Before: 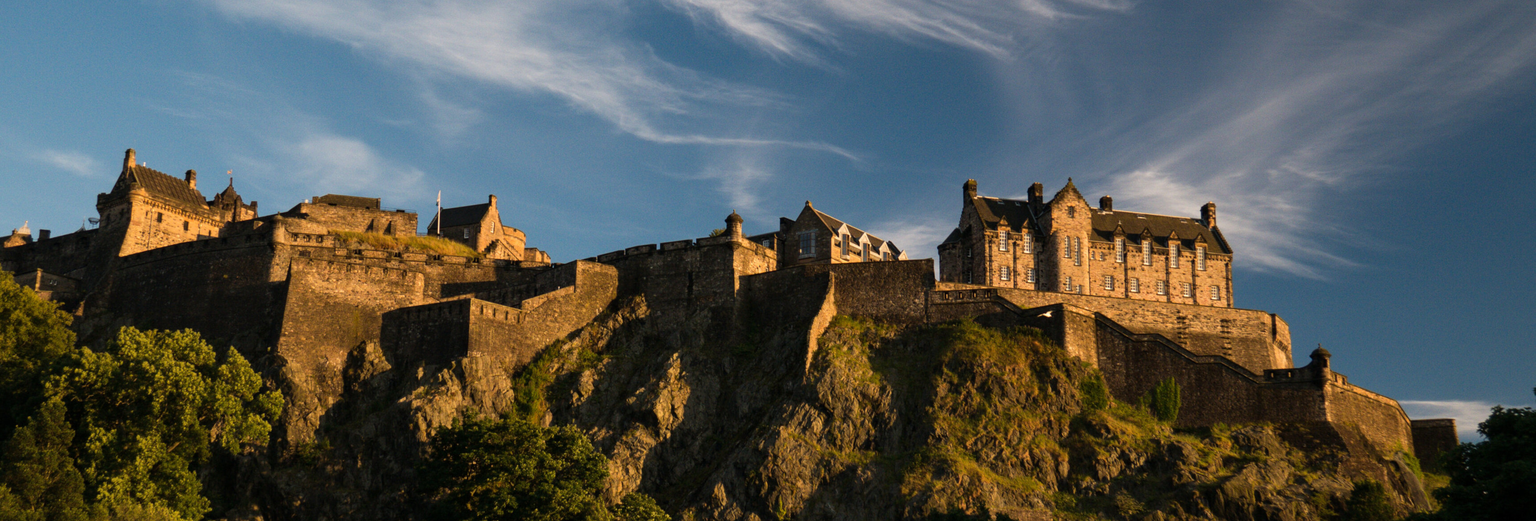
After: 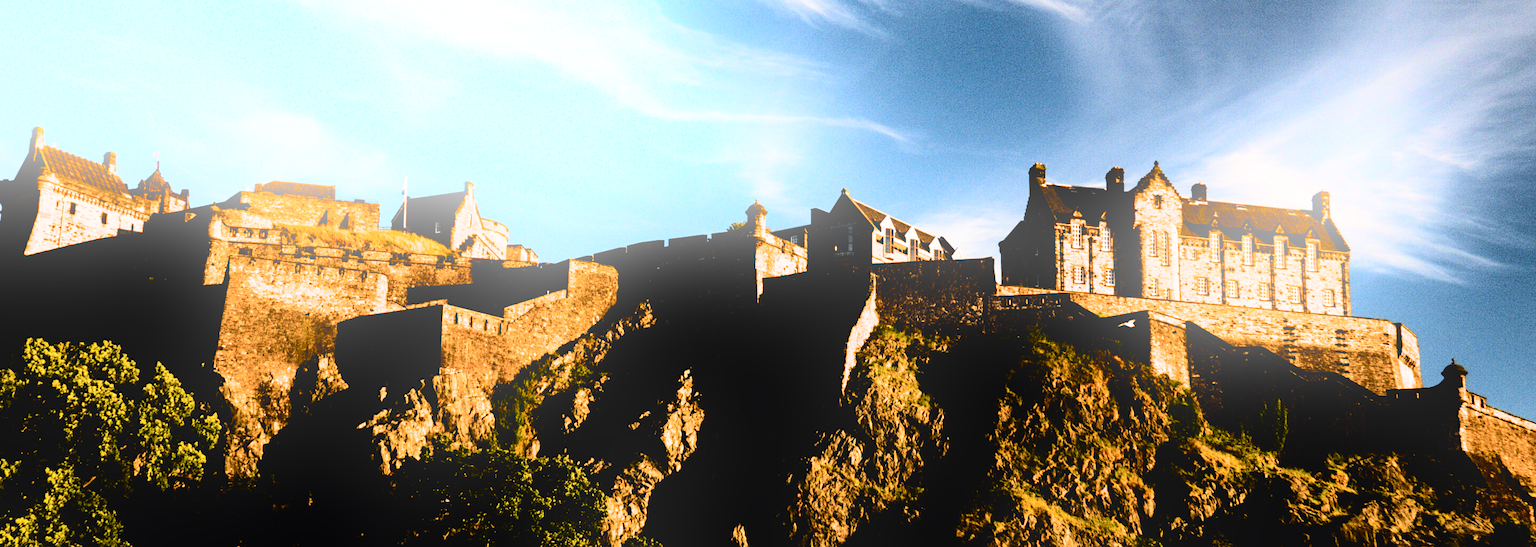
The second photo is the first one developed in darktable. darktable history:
bloom: on, module defaults
tone curve: curves: ch0 [(0, 0) (0.126, 0.061) (0.338, 0.285) (0.494, 0.518) (0.703, 0.762) (1, 1)]; ch1 [(0, 0) (0.364, 0.322) (0.443, 0.441) (0.5, 0.501) (0.55, 0.578) (1, 1)]; ch2 [(0, 0) (0.44, 0.424) (0.501, 0.499) (0.557, 0.564) (0.613, 0.682) (0.707, 0.746) (1, 1)], color space Lab, independent channels, preserve colors none
filmic rgb: black relative exposure -5 EV, white relative exposure 3.5 EV, hardness 3.19, contrast 1.4, highlights saturation mix -50%
crop: left 6.446%, top 8.188%, right 9.538%, bottom 3.548%
exposure: black level correction 0.001, exposure 0.5 EV, compensate exposure bias true, compensate highlight preservation false
tone equalizer: -8 EV -1.08 EV, -7 EV -1.01 EV, -6 EV -0.867 EV, -5 EV -0.578 EV, -3 EV 0.578 EV, -2 EV 0.867 EV, -1 EV 1.01 EV, +0 EV 1.08 EV, edges refinement/feathering 500, mask exposure compensation -1.57 EV, preserve details no
